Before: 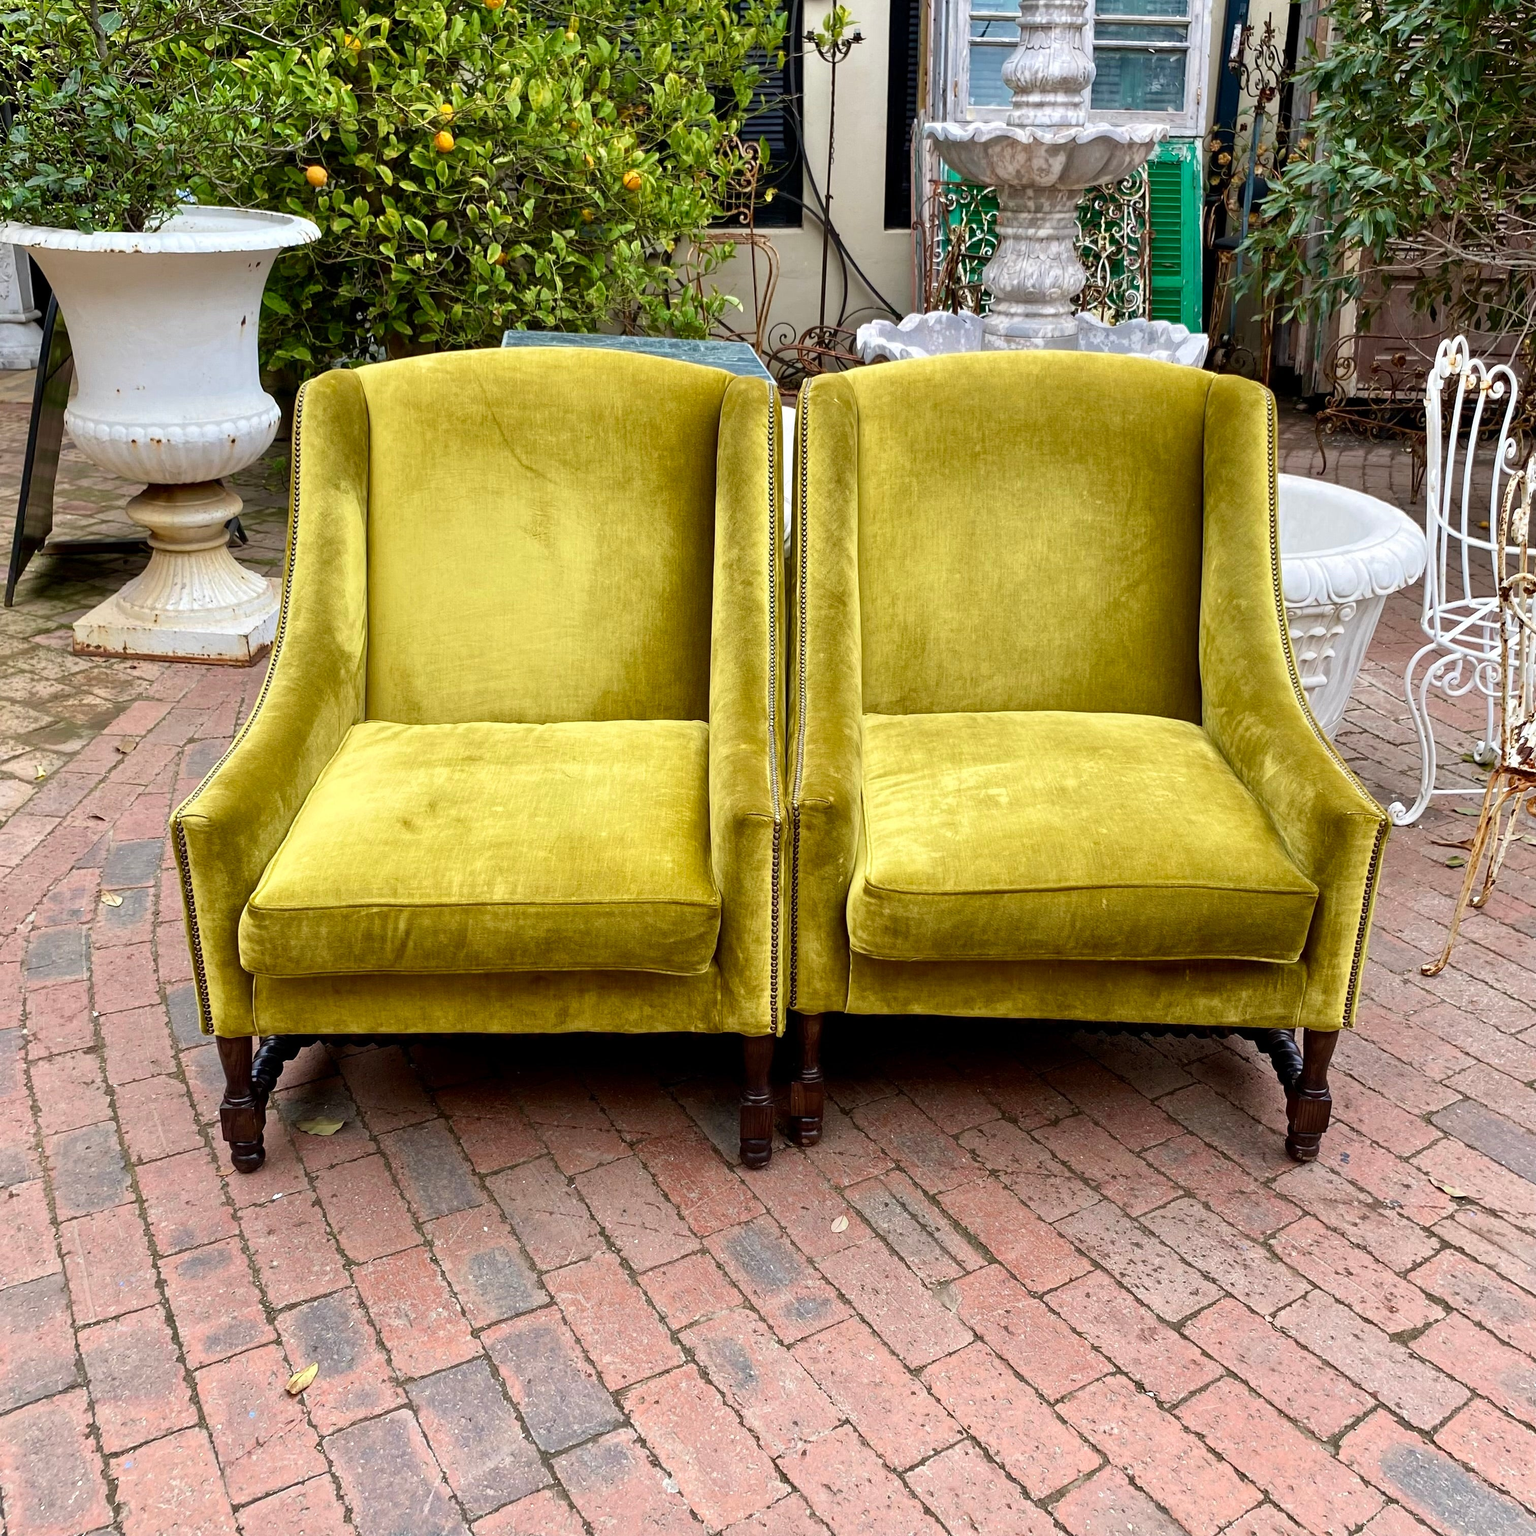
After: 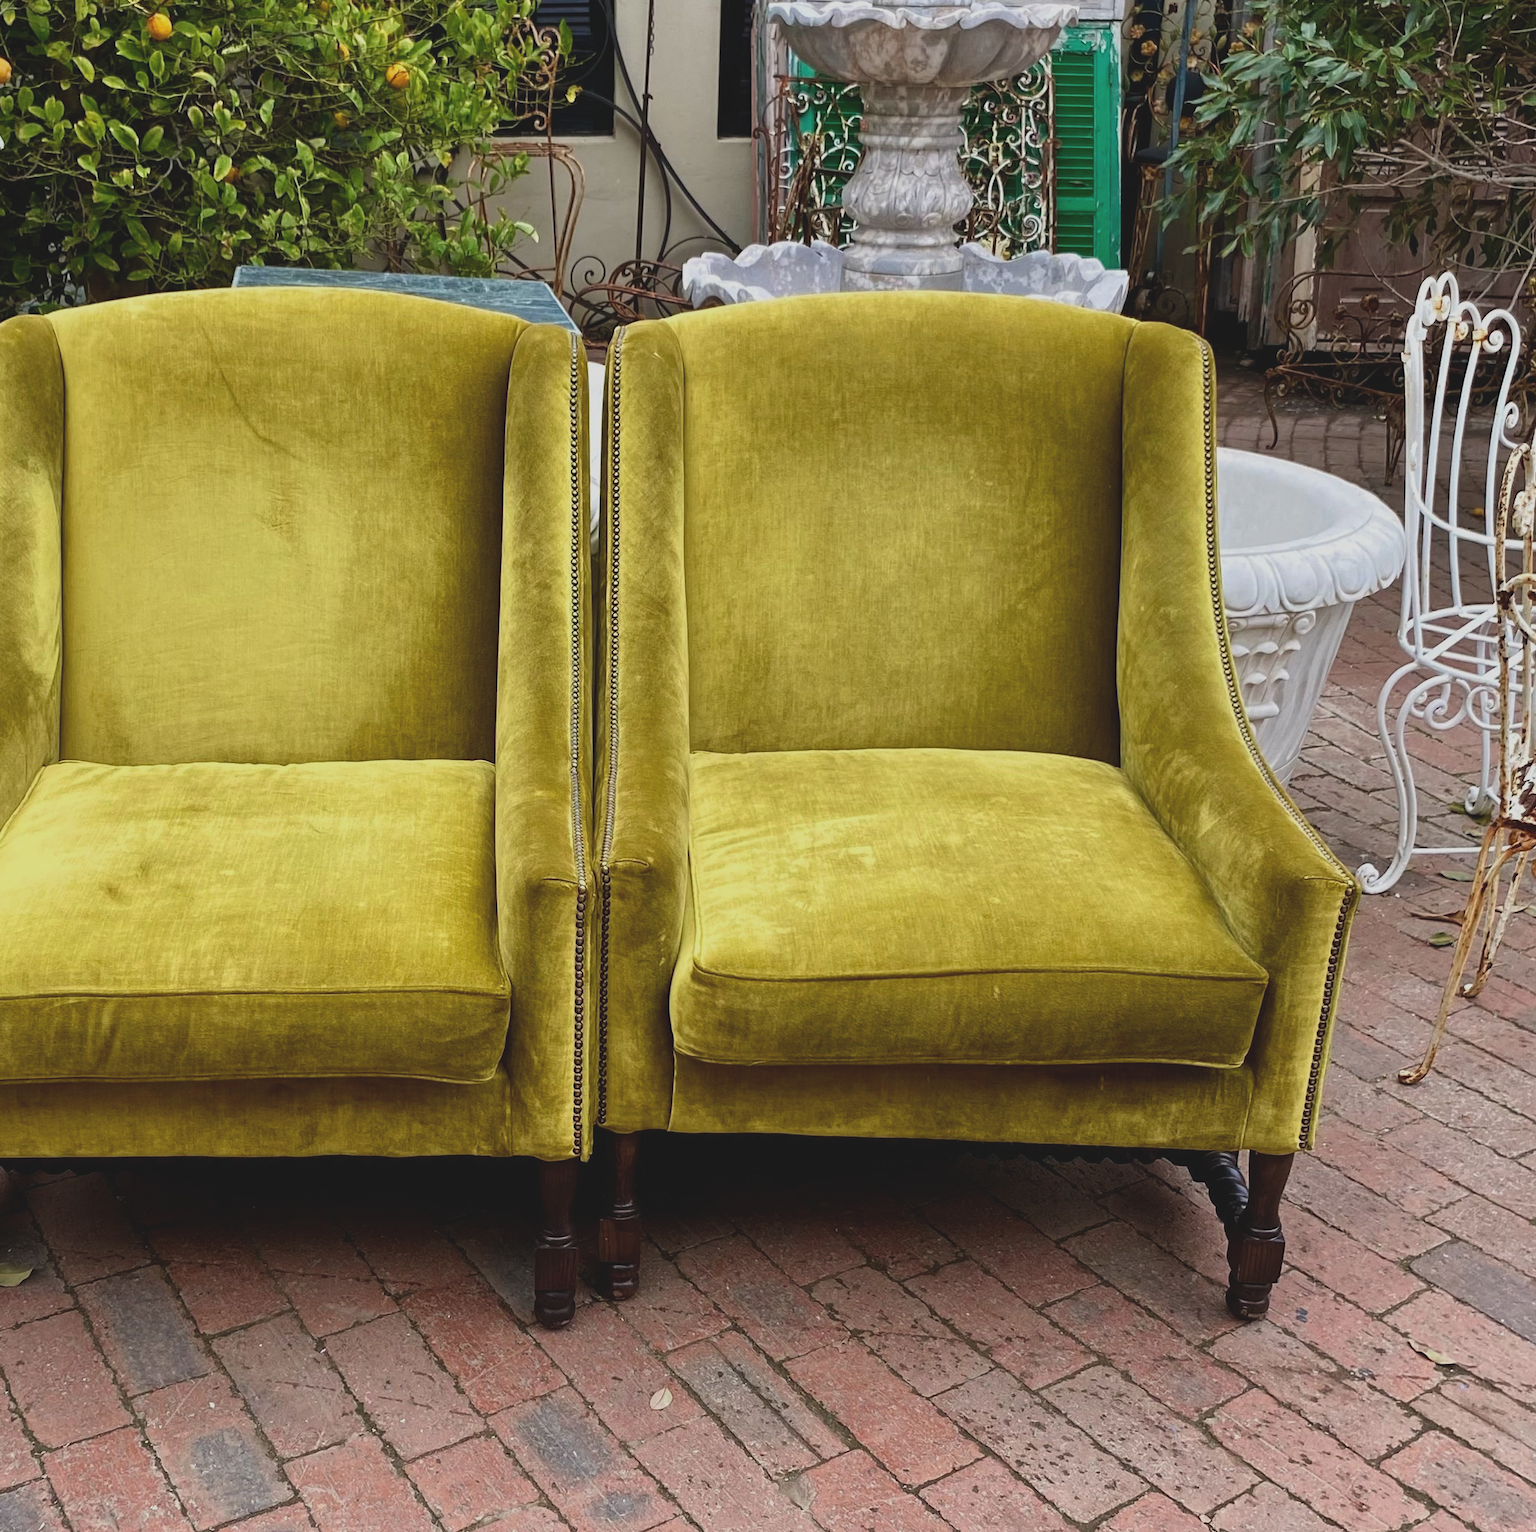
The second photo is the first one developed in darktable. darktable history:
crop and rotate: left 20.74%, top 7.912%, right 0.375%, bottom 13.378%
exposure: black level correction -0.015, exposure -0.5 EV, compensate highlight preservation false
